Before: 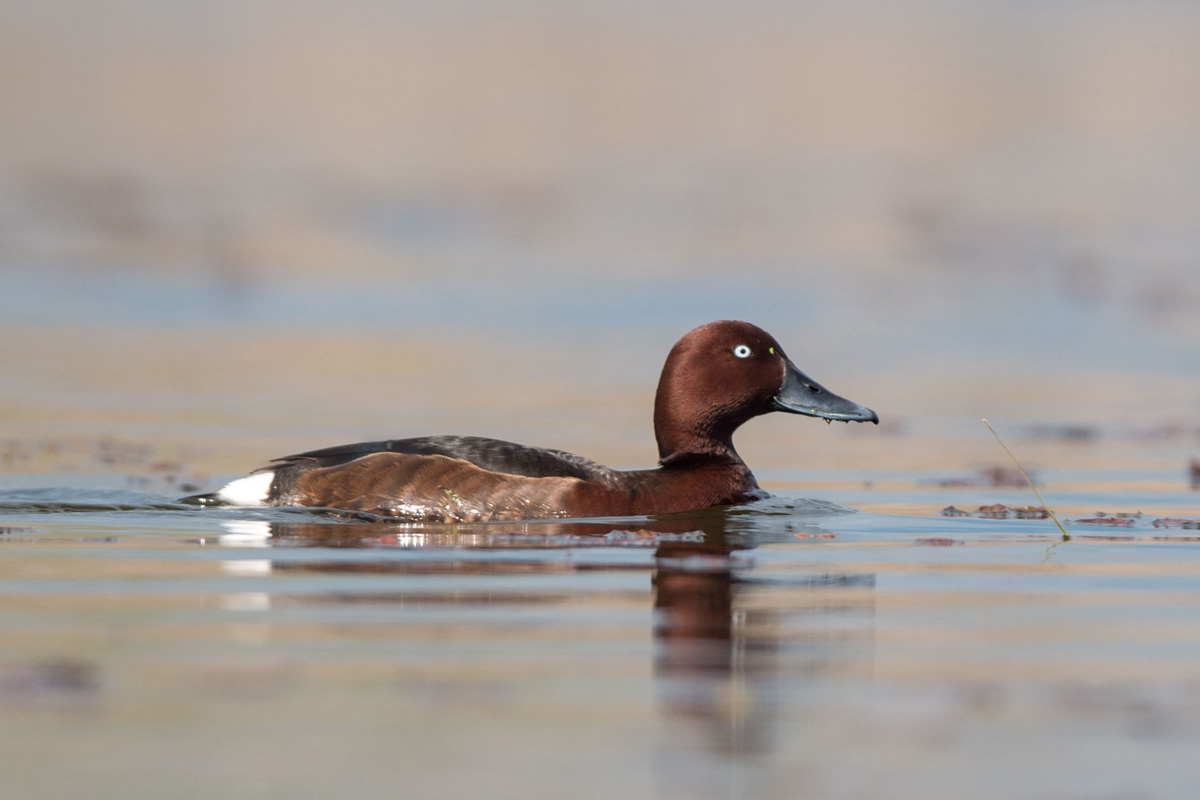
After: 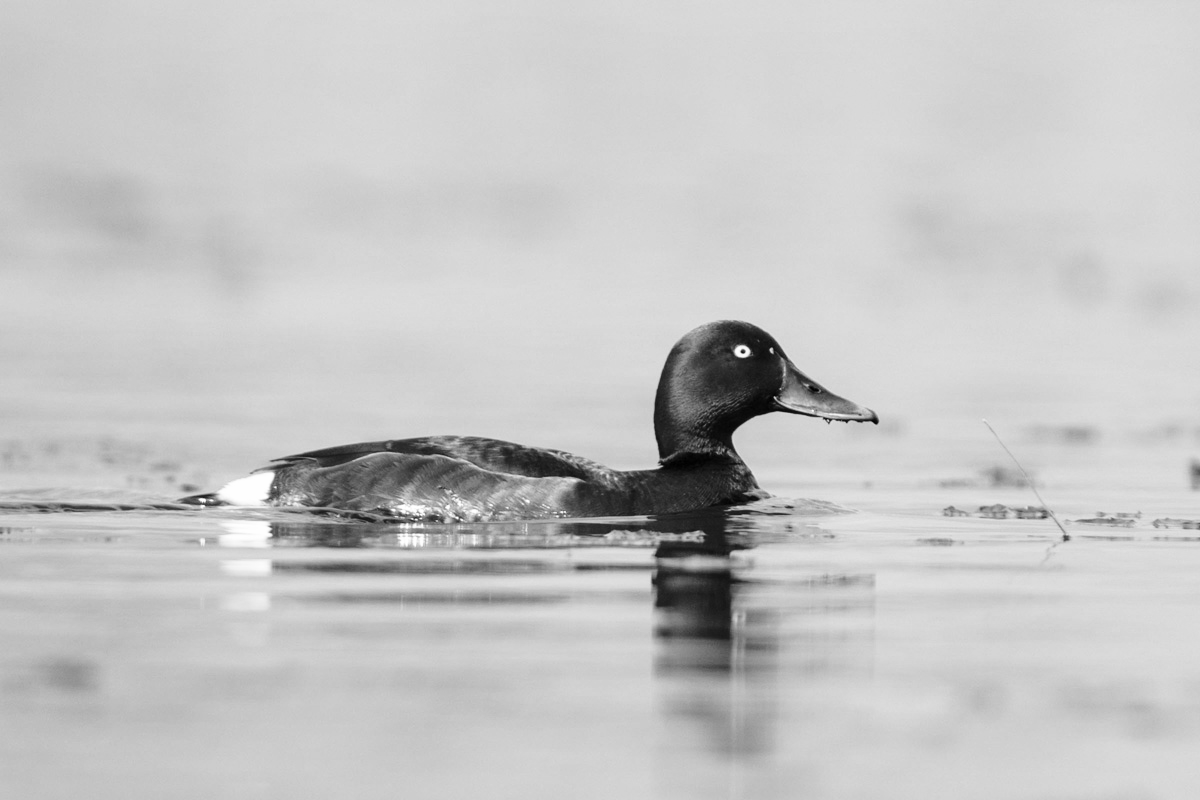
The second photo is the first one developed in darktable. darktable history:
base curve: curves: ch0 [(0, 0) (0.028, 0.03) (0.121, 0.232) (0.46, 0.748) (0.859, 0.968) (1, 1)], preserve colors none
color calibration: output gray [0.246, 0.254, 0.501, 0], gray › normalize channels true, illuminant as shot in camera, x 0.358, y 0.373, temperature 4628.91 K, gamut compression 0.017
